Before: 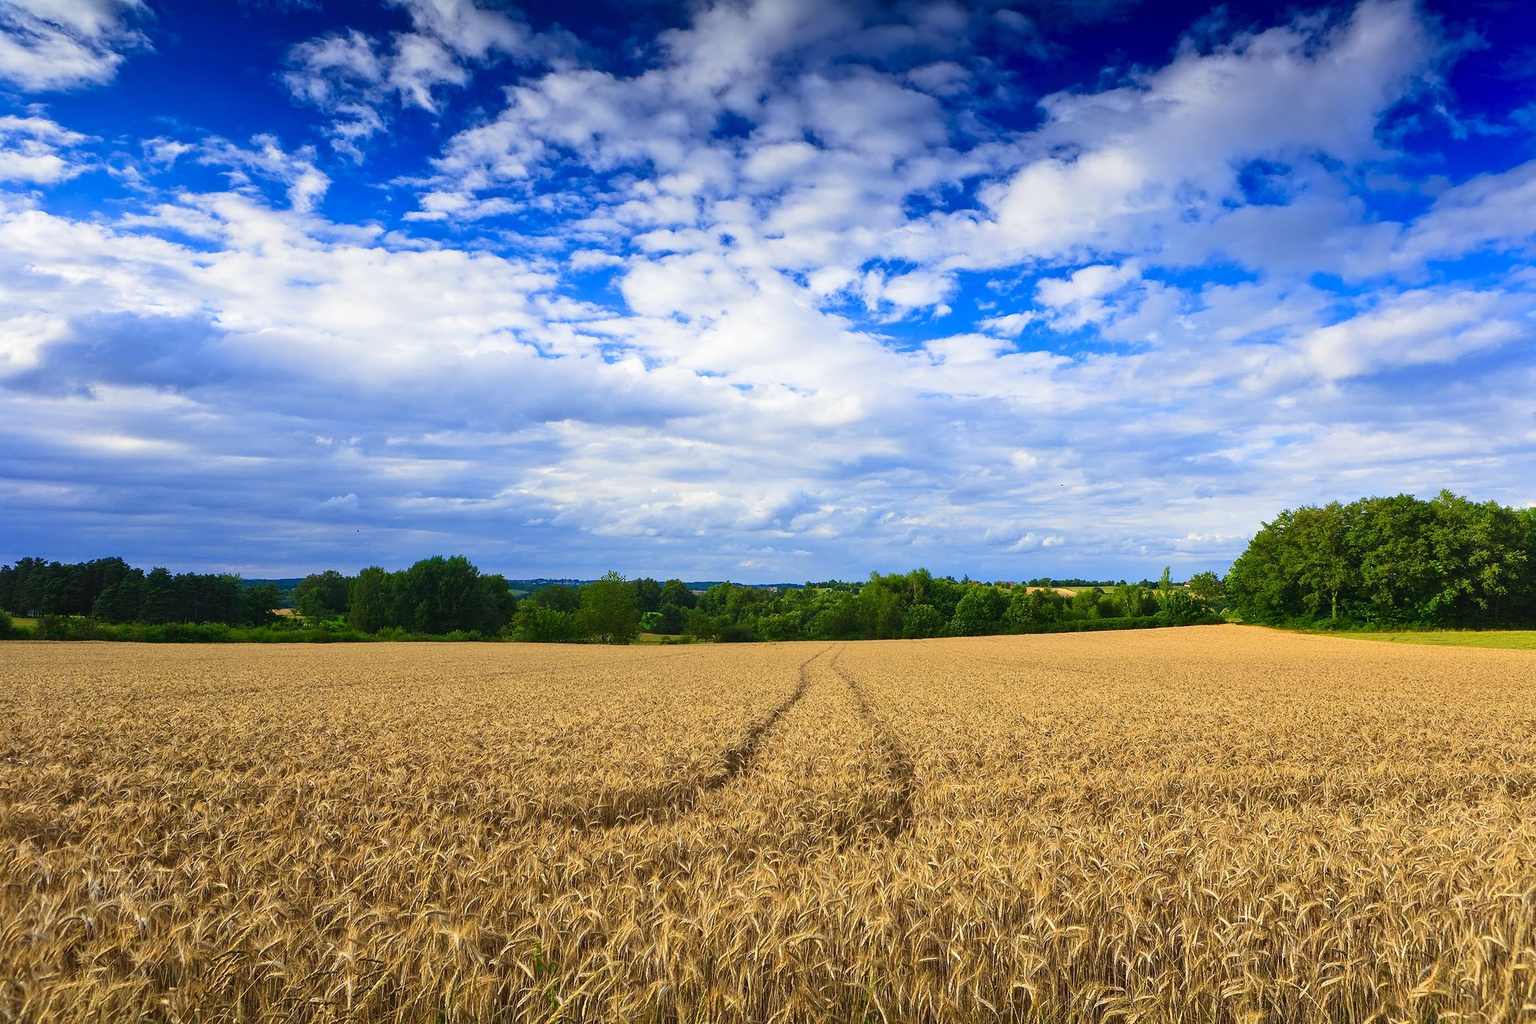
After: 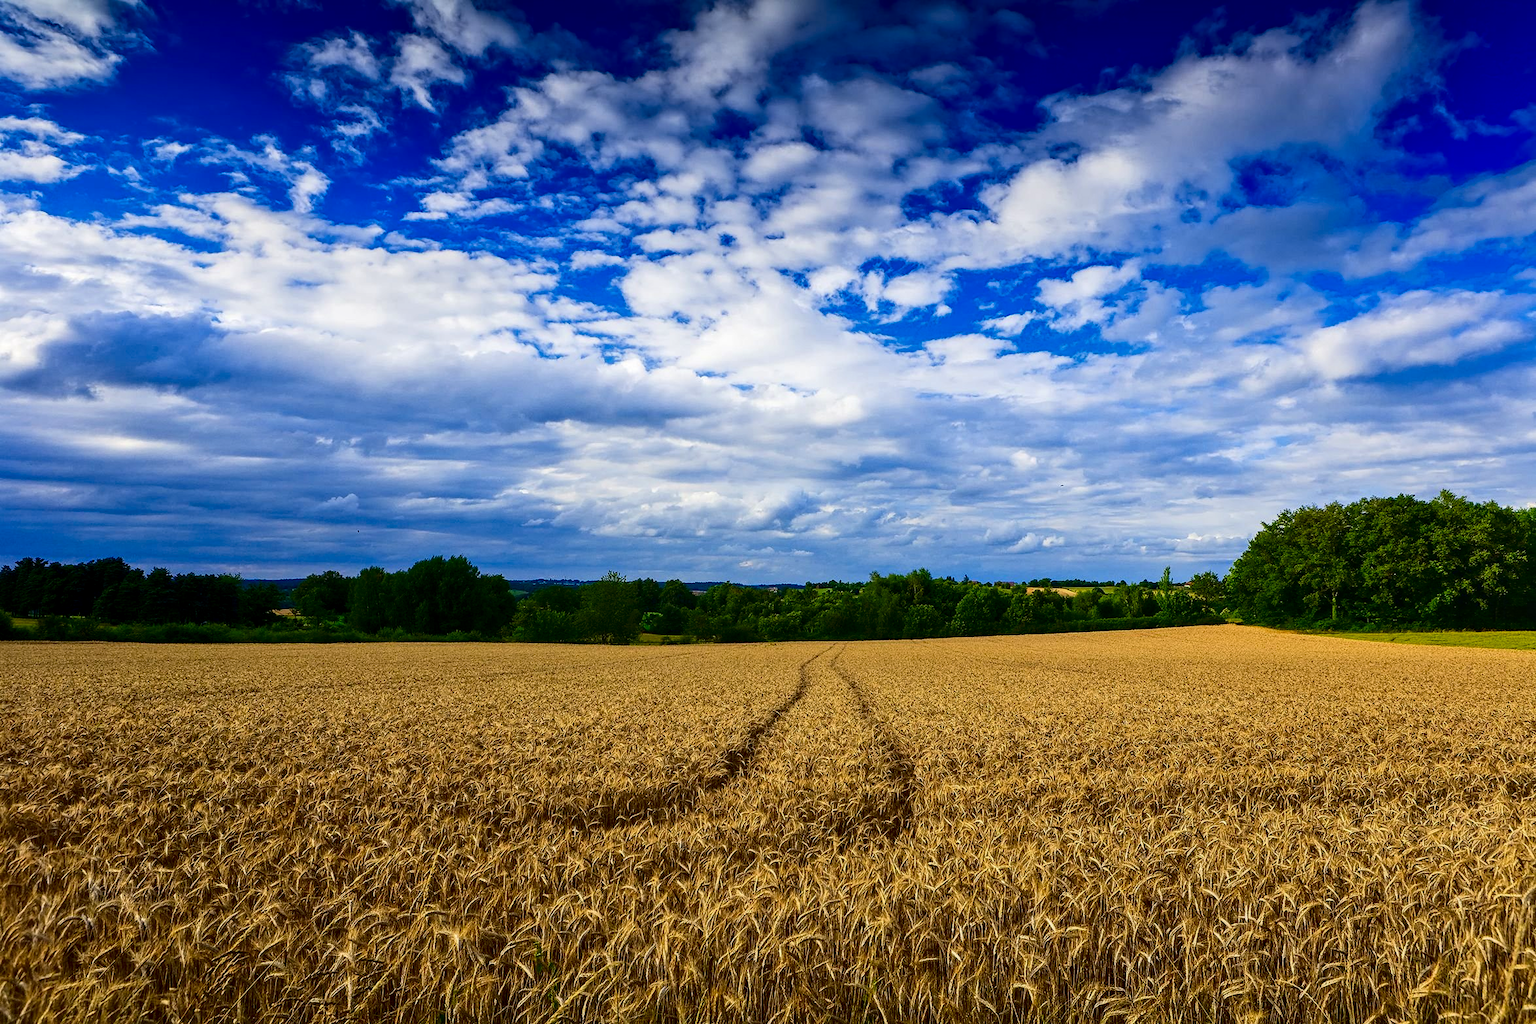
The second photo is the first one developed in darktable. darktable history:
local contrast: on, module defaults
contrast brightness saturation: contrast 0.13, brightness -0.24, saturation 0.14
exposure: exposure -0.064 EV, compensate highlight preservation false
